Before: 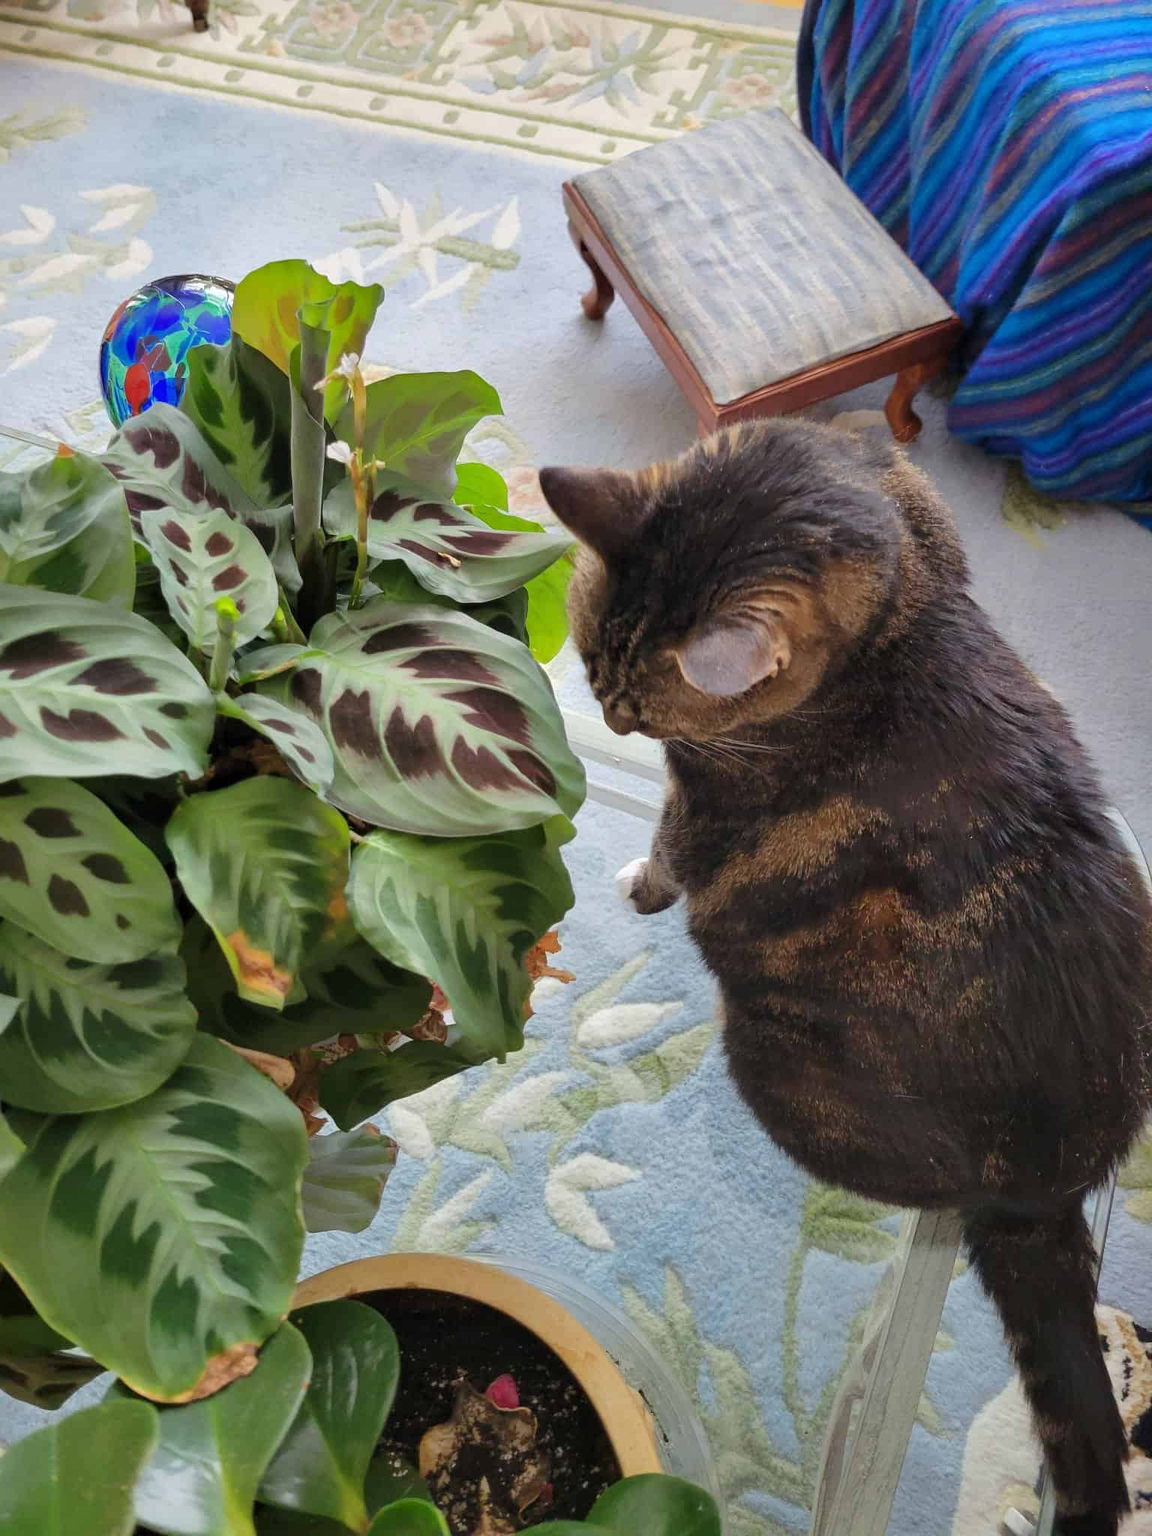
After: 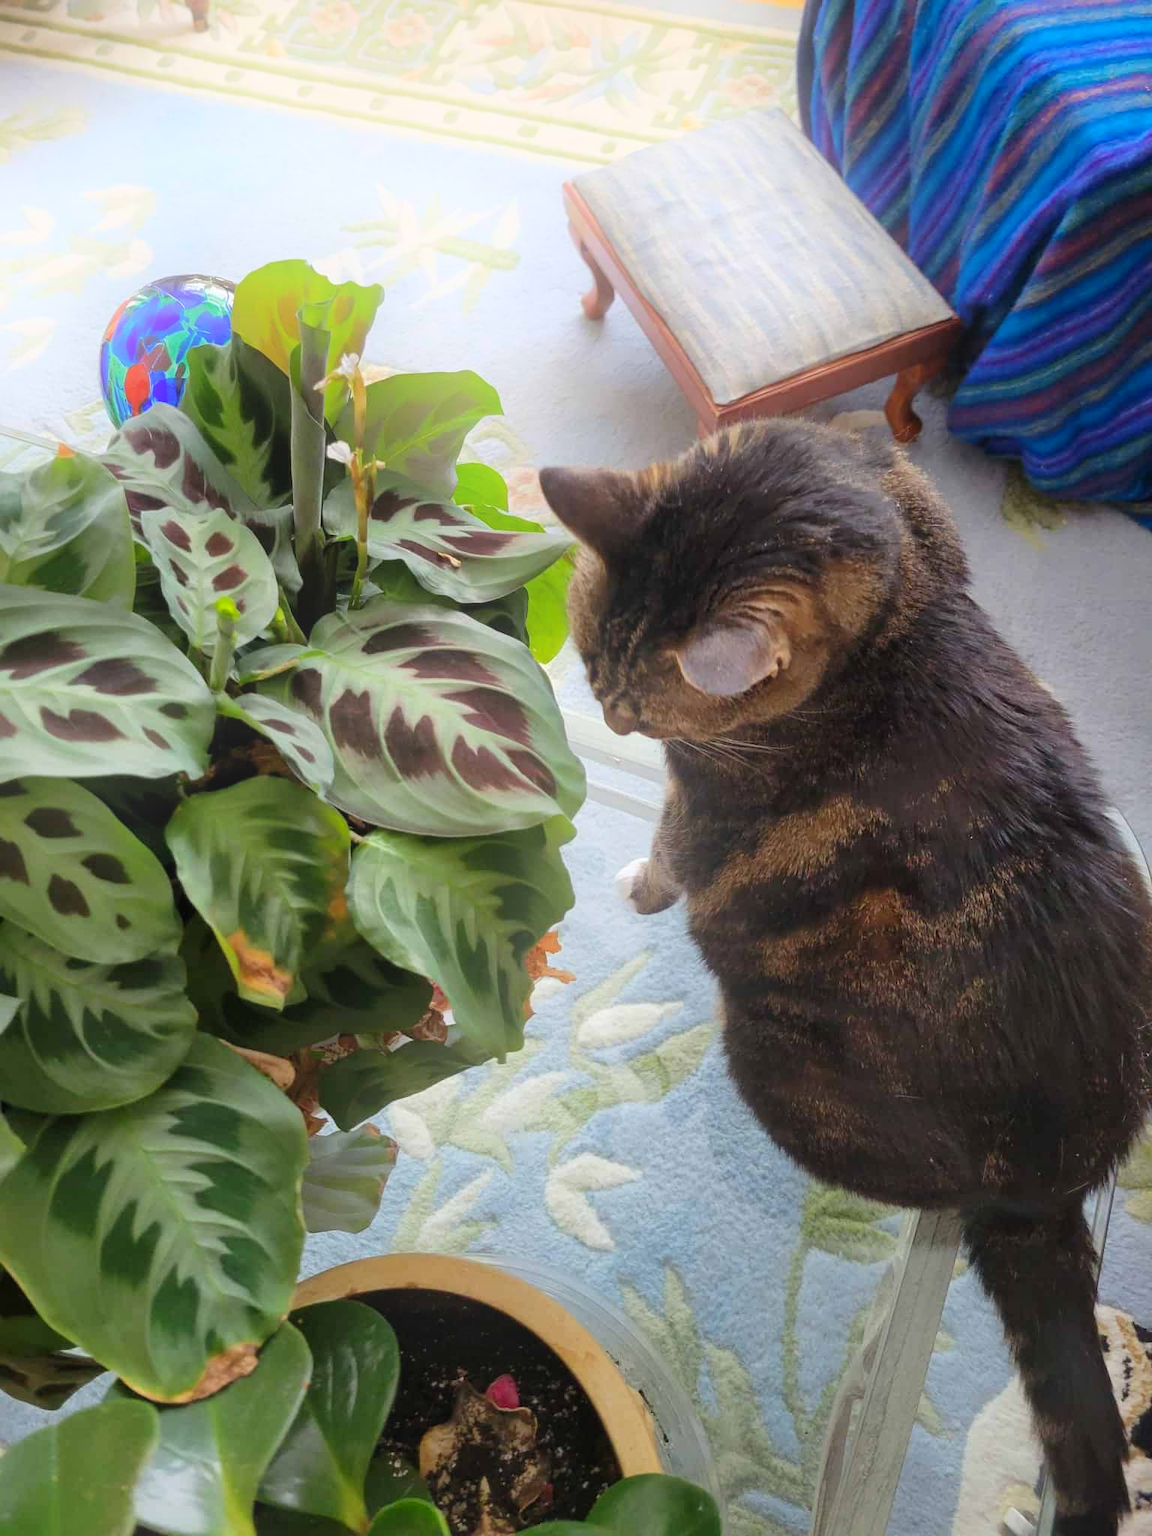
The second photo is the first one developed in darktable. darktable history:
bloom: threshold 82.5%, strength 16.25%
contrast brightness saturation: contrast -0.02, brightness -0.01, saturation 0.03
